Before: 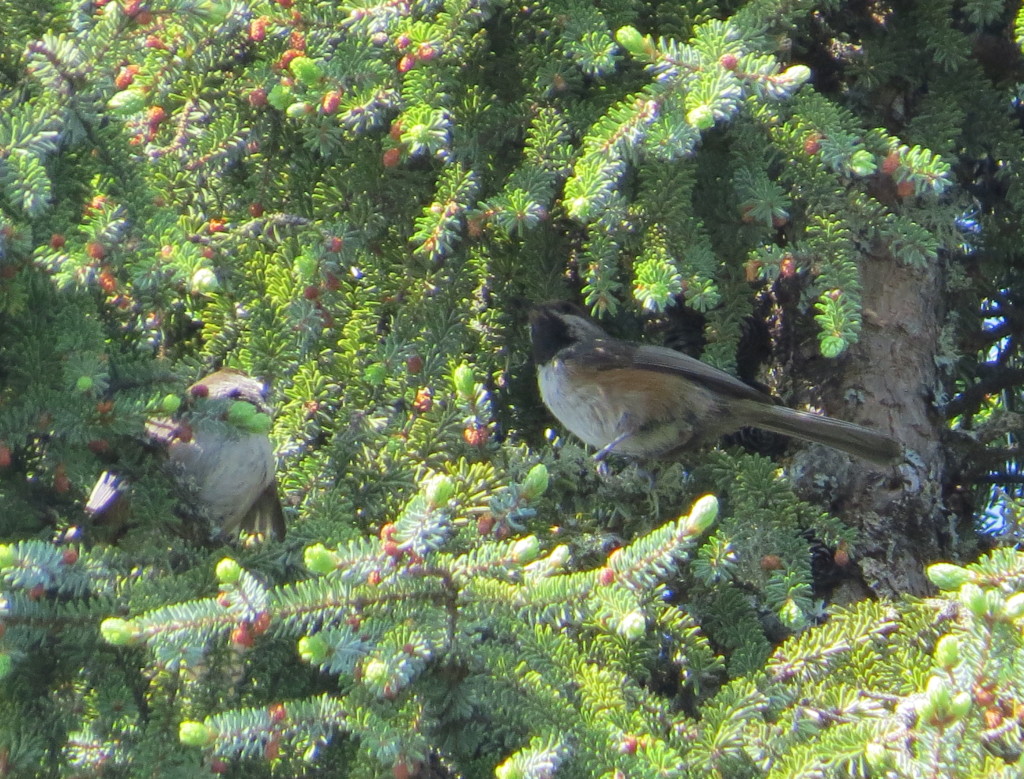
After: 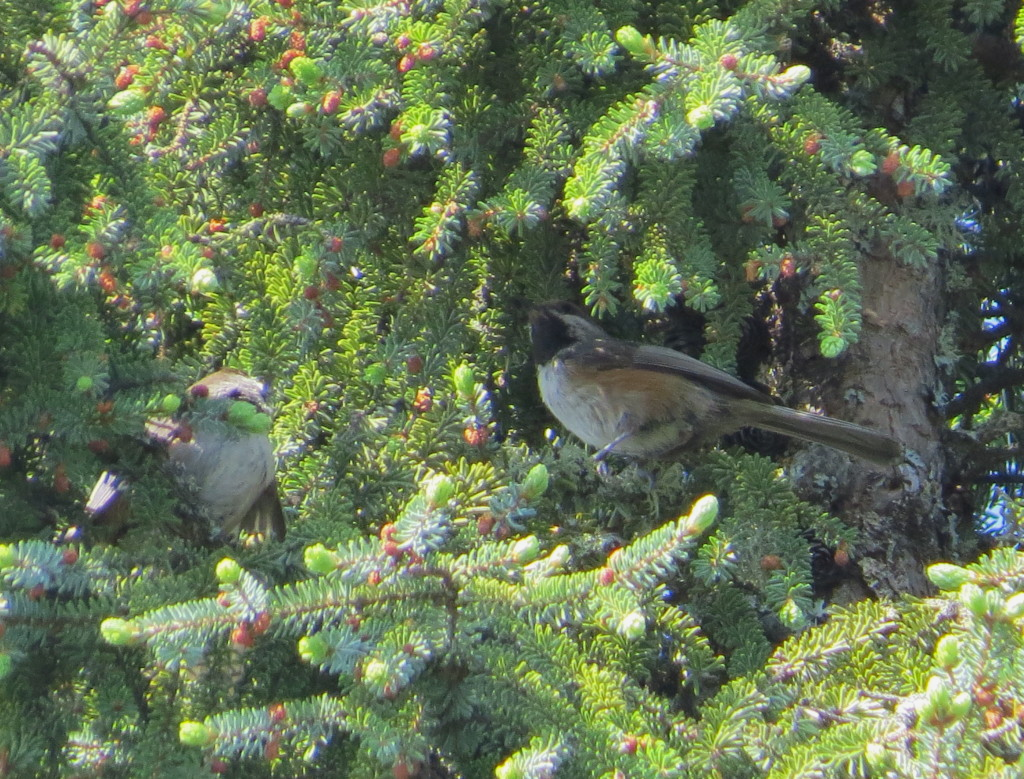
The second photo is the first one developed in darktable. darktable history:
color correction: highlights b* -0.049
shadows and highlights: shadows 25.33, white point adjustment -2.96, highlights -29.82
